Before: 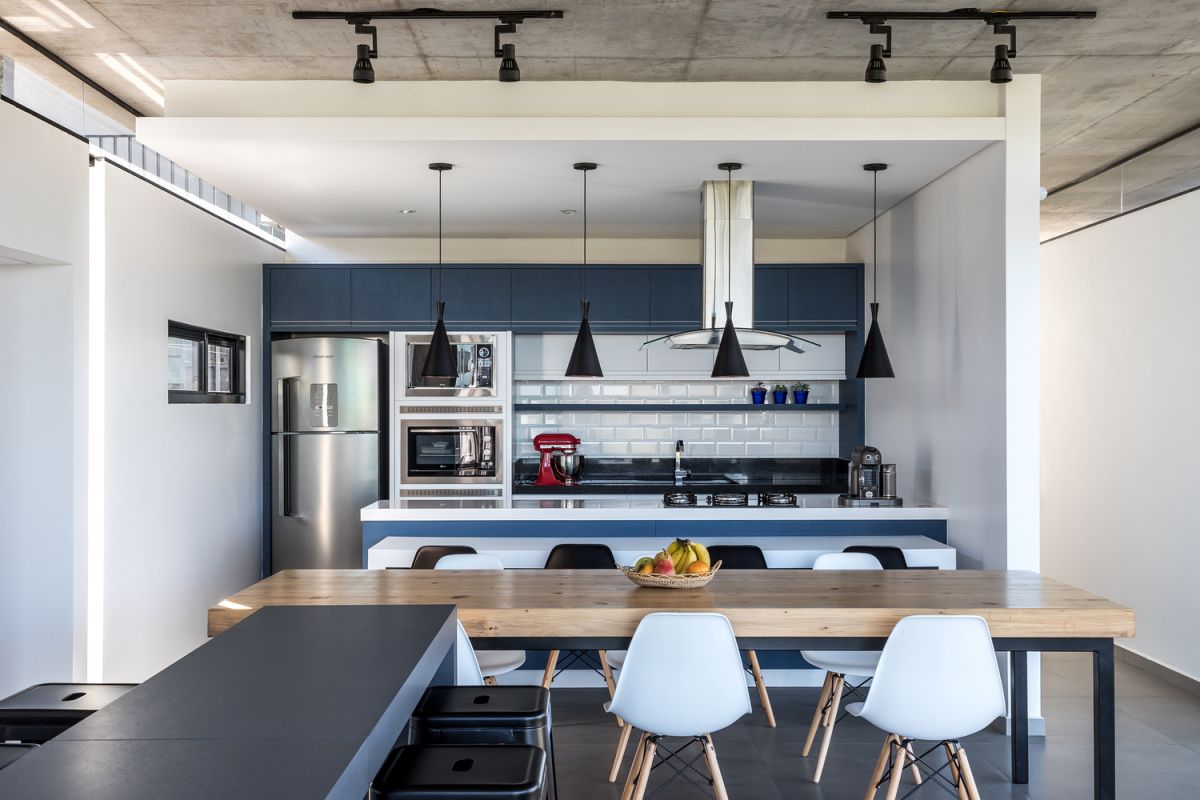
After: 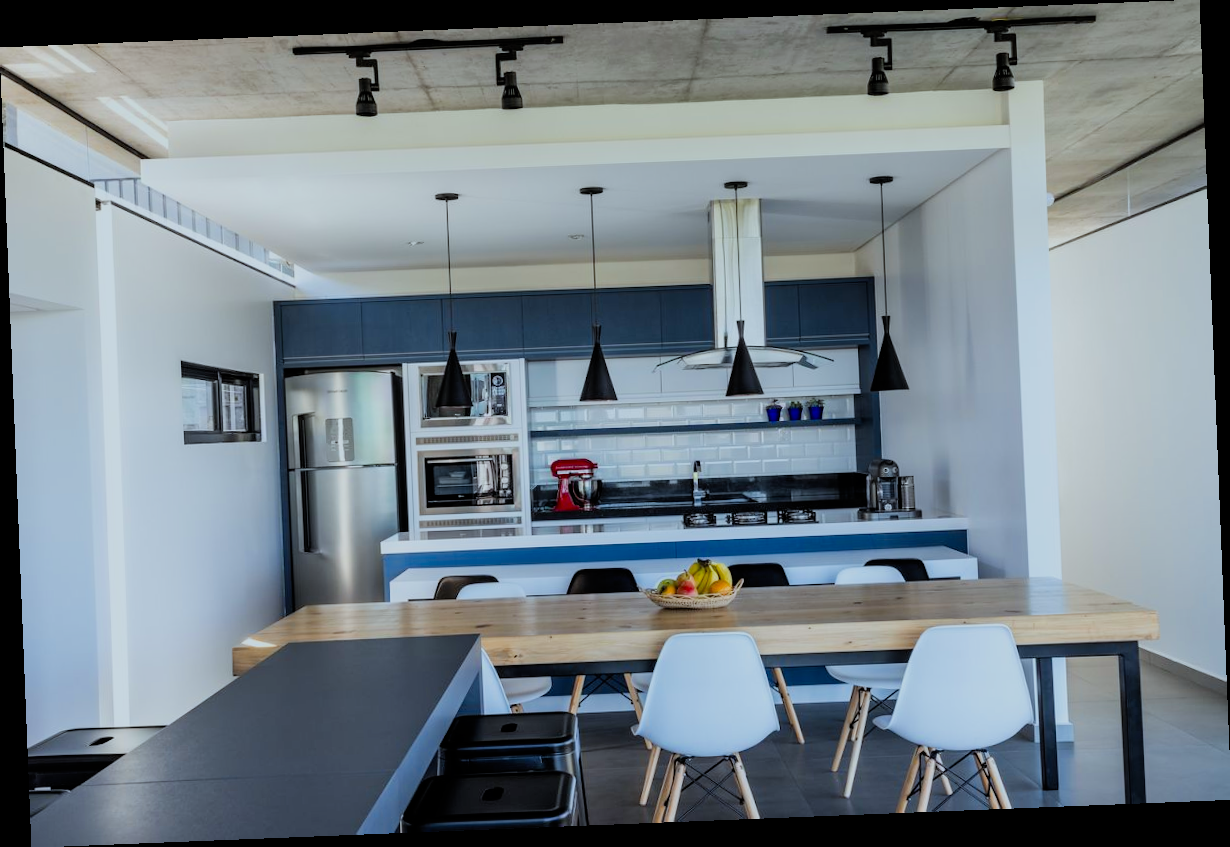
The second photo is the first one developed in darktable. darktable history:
filmic rgb: black relative exposure -7.75 EV, white relative exposure 4.4 EV, threshold 3 EV, hardness 3.76, latitude 38.11%, contrast 0.966, highlights saturation mix 10%, shadows ↔ highlights balance 4.59%, color science v4 (2020), enable highlight reconstruction true
white balance: red 0.925, blue 1.046
rotate and perspective: rotation -2.29°, automatic cropping off
